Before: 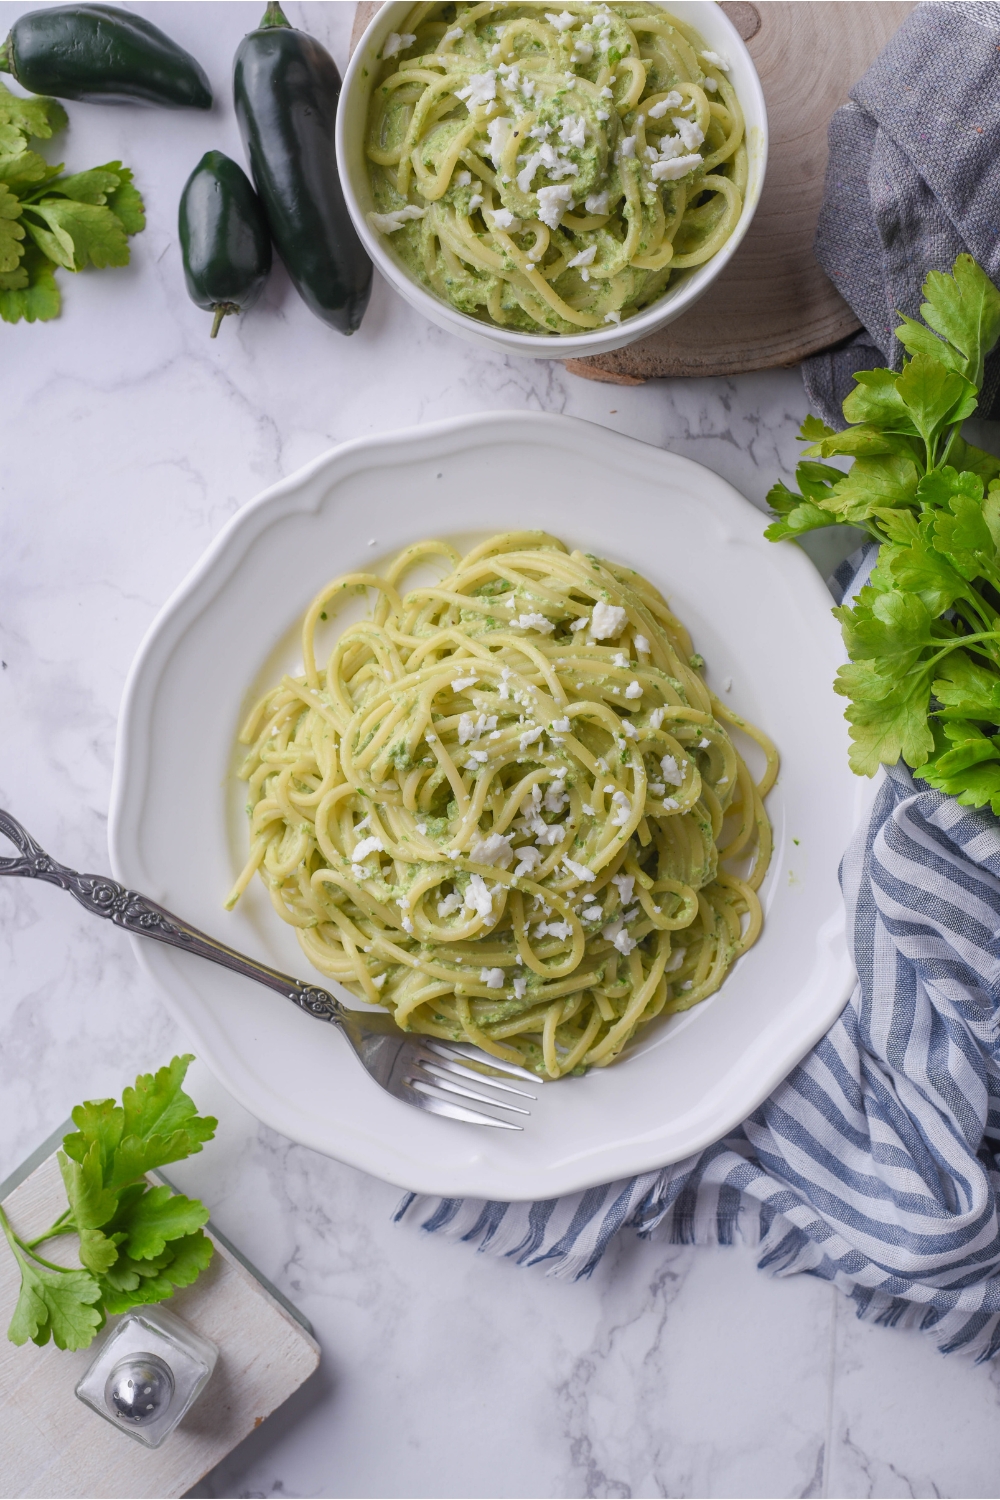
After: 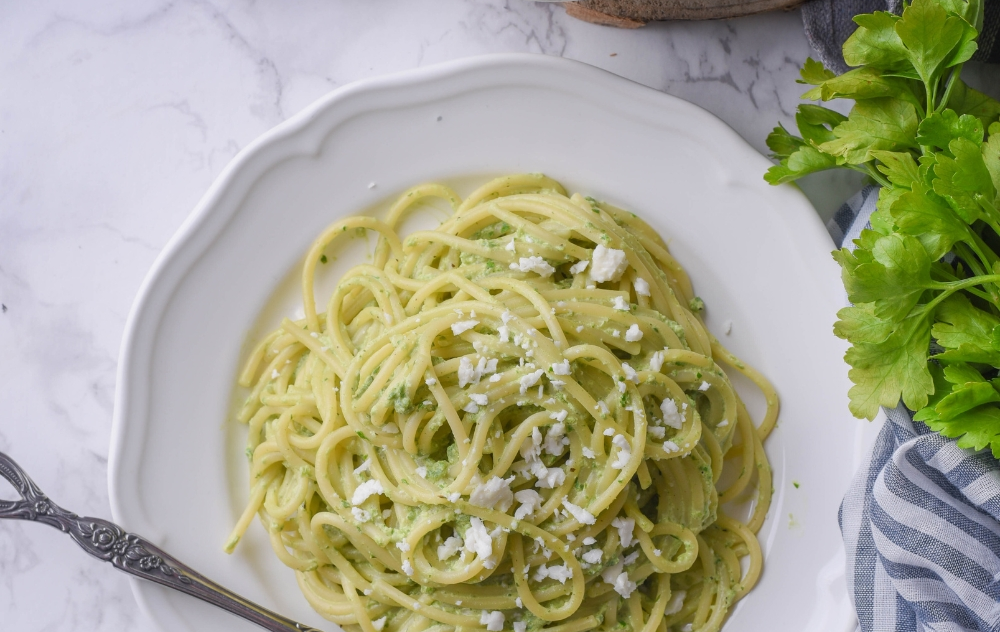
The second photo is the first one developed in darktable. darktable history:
crop and rotate: top 23.853%, bottom 34.007%
contrast equalizer: y [[0.5 ×6], [0.5 ×6], [0.5, 0.5, 0.501, 0.545, 0.707, 0.863], [0 ×6], [0 ×6]], mix 0.158
